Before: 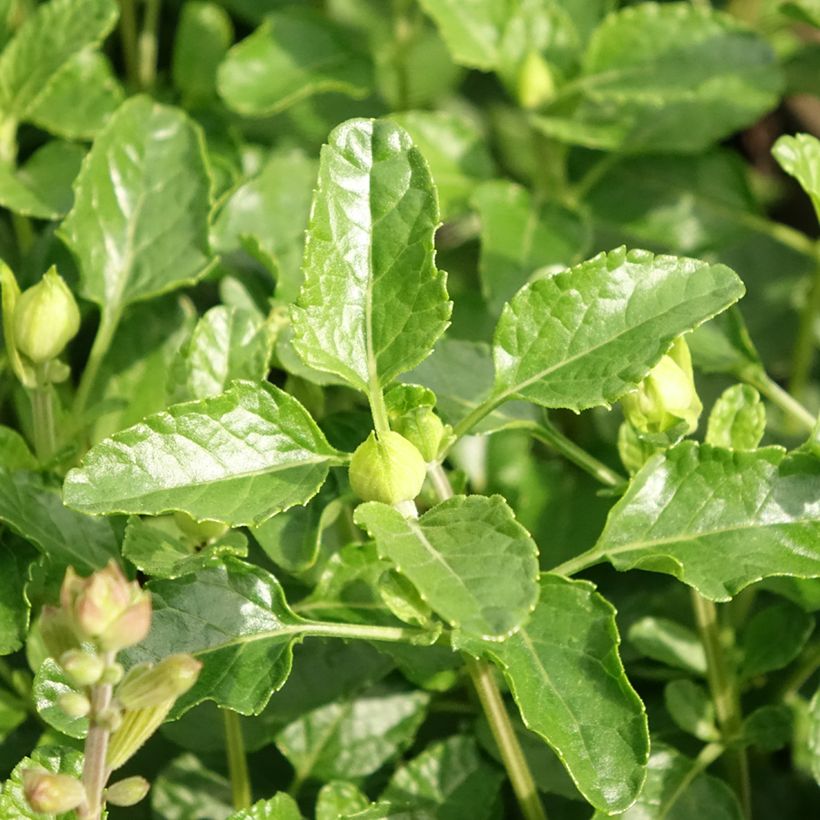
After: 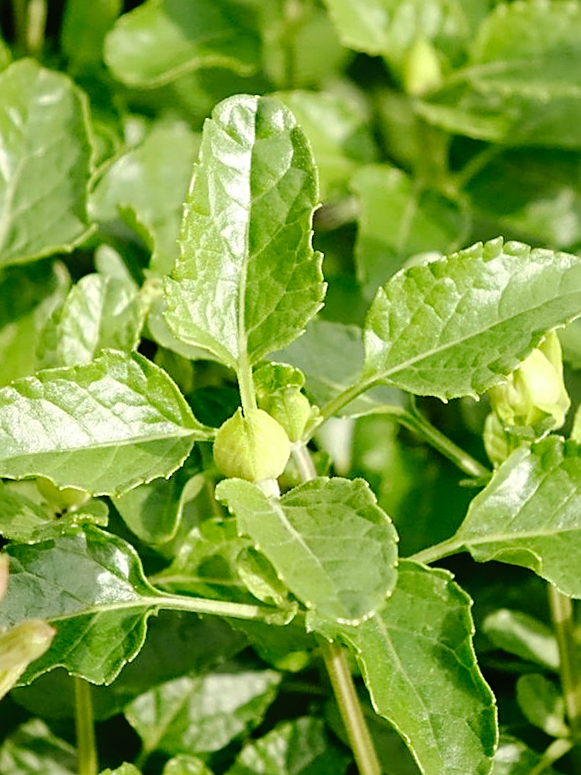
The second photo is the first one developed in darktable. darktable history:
tone curve: curves: ch0 [(0, 0) (0.003, 0.016) (0.011, 0.015) (0.025, 0.017) (0.044, 0.026) (0.069, 0.034) (0.1, 0.043) (0.136, 0.068) (0.177, 0.119) (0.224, 0.175) (0.277, 0.251) (0.335, 0.328) (0.399, 0.415) (0.468, 0.499) (0.543, 0.58) (0.623, 0.659) (0.709, 0.731) (0.801, 0.807) (0.898, 0.895) (1, 1)], preserve colors none
sharpen: amount 0.493
tone equalizer: on, module defaults
exposure: black level correction 0.001, exposure 0.017 EV, compensate exposure bias true, compensate highlight preservation false
crop and rotate: angle -3.31°, left 14.204%, top 0.021%, right 10.898%, bottom 0.066%
